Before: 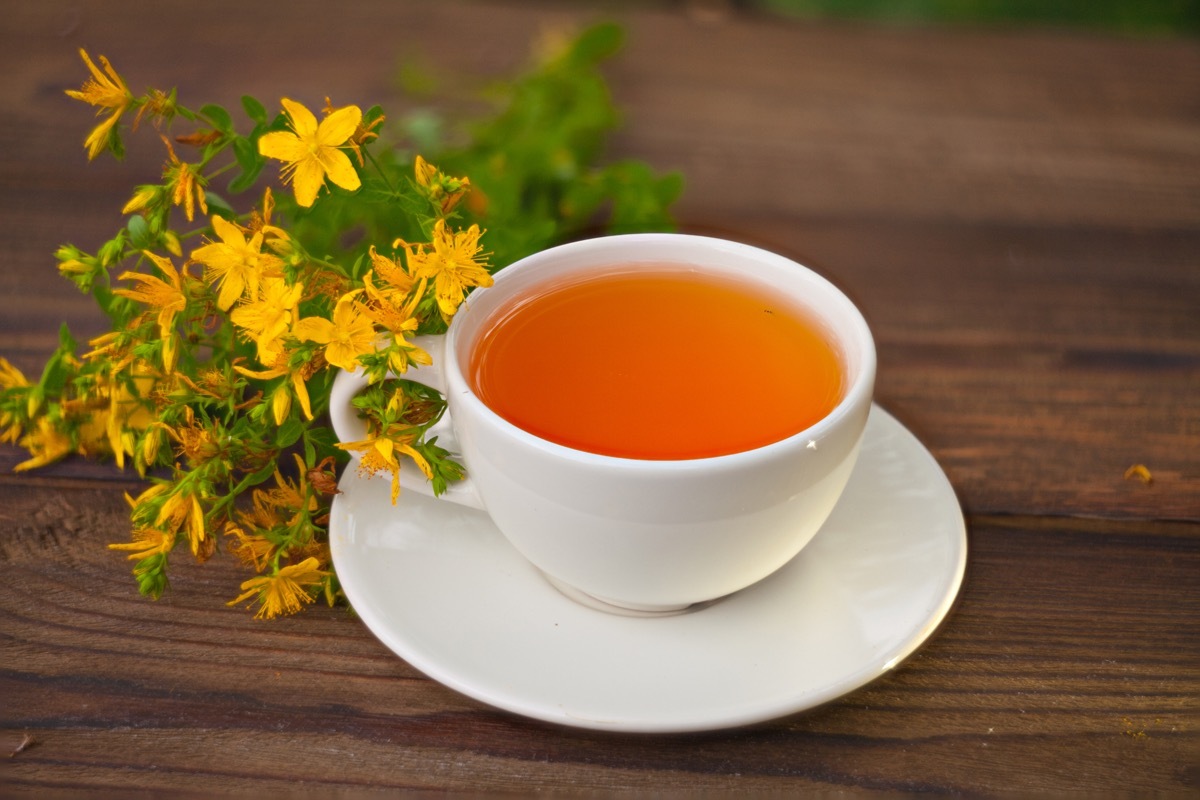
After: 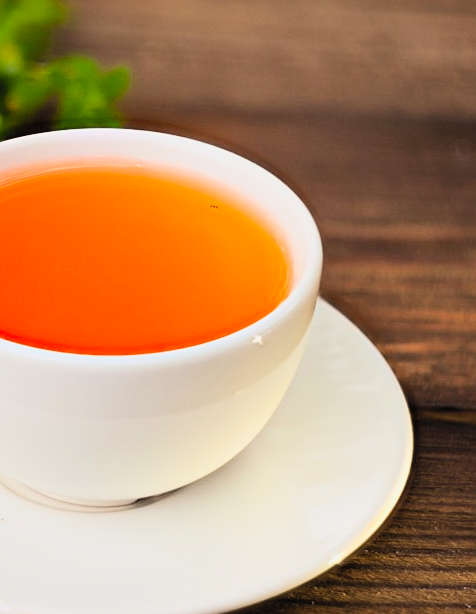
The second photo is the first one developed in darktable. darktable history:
sharpen: on, module defaults
filmic rgb: black relative exposure -5.05 EV, white relative exposure 3.96 EV, threshold 3.05 EV, hardness 2.89, contrast 1.193, iterations of high-quality reconstruction 0, enable highlight reconstruction true
contrast brightness saturation: contrast 0.235, brightness 0.268, saturation 0.37
crop: left 46.191%, top 13.239%, right 14.126%, bottom 9.951%
